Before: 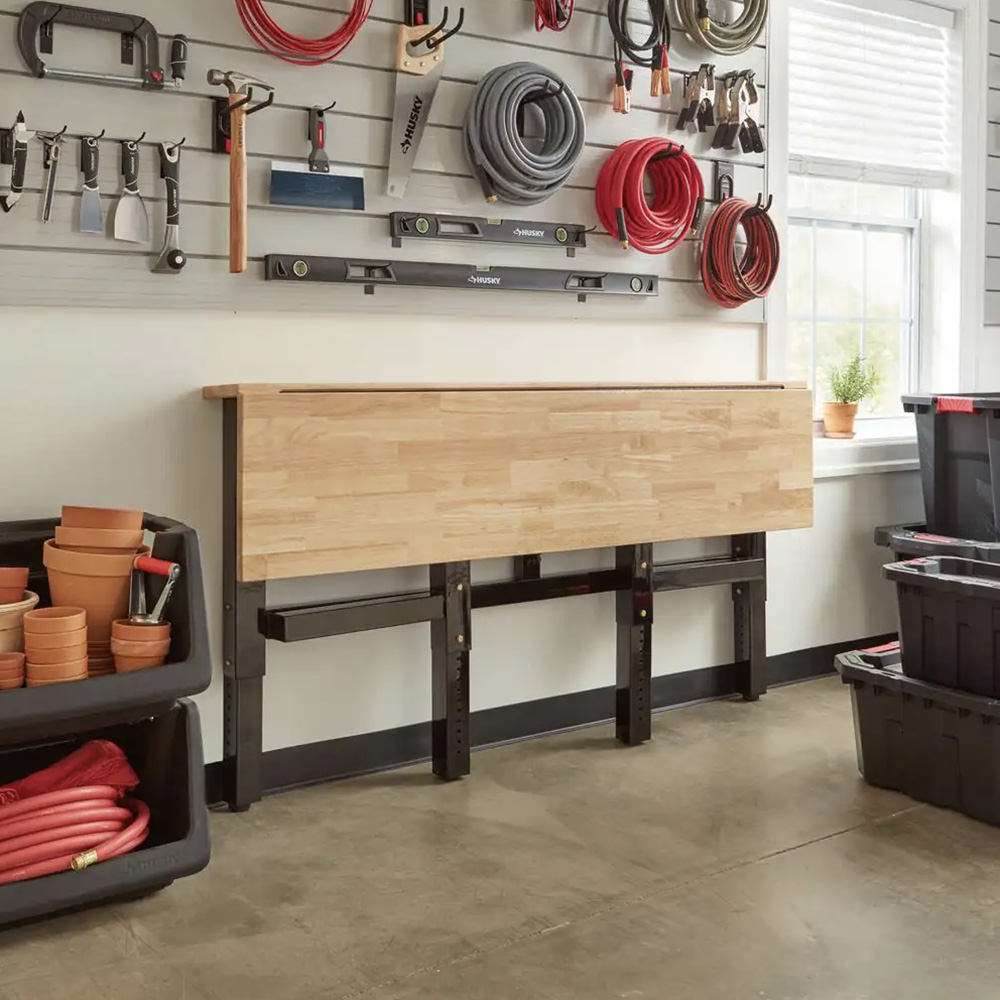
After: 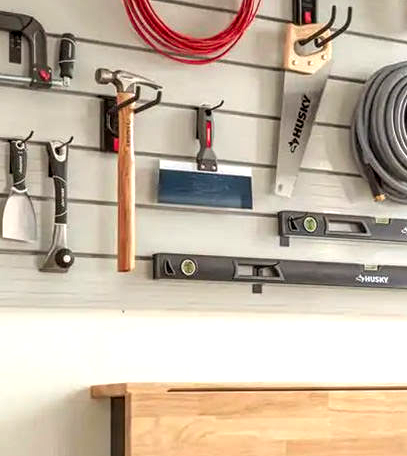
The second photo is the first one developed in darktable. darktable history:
crop and rotate: left 11.207%, top 0.114%, right 47.997%, bottom 54.186%
local contrast: highlights 33%, detail 134%
tone equalizer: -8 EV -0.758 EV, -7 EV -0.667 EV, -6 EV -0.602 EV, -5 EV -0.404 EV, -3 EV 0.385 EV, -2 EV 0.6 EV, -1 EV 0.699 EV, +0 EV 0.744 EV
